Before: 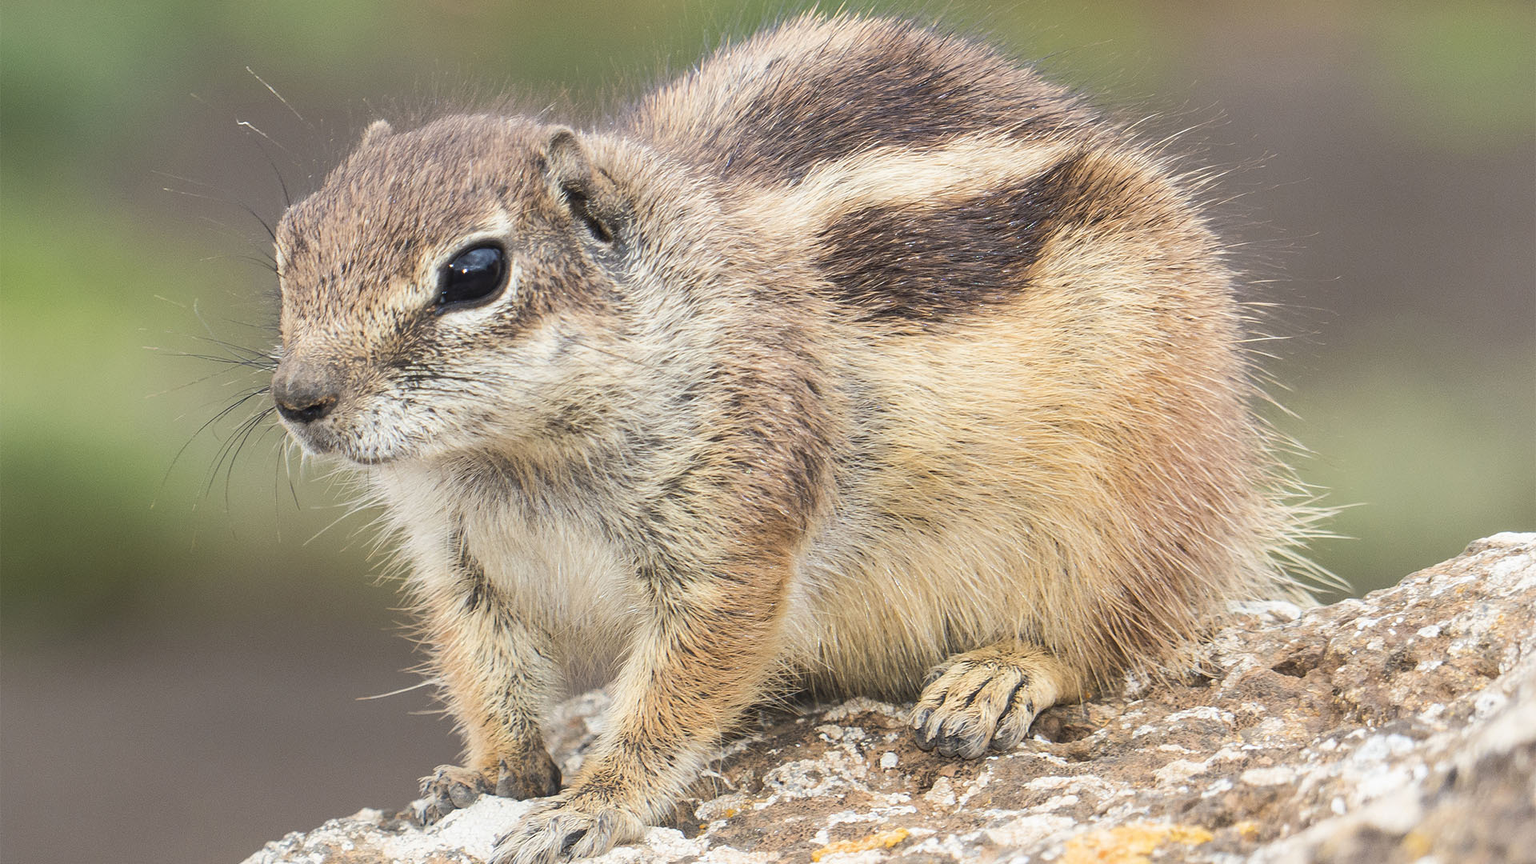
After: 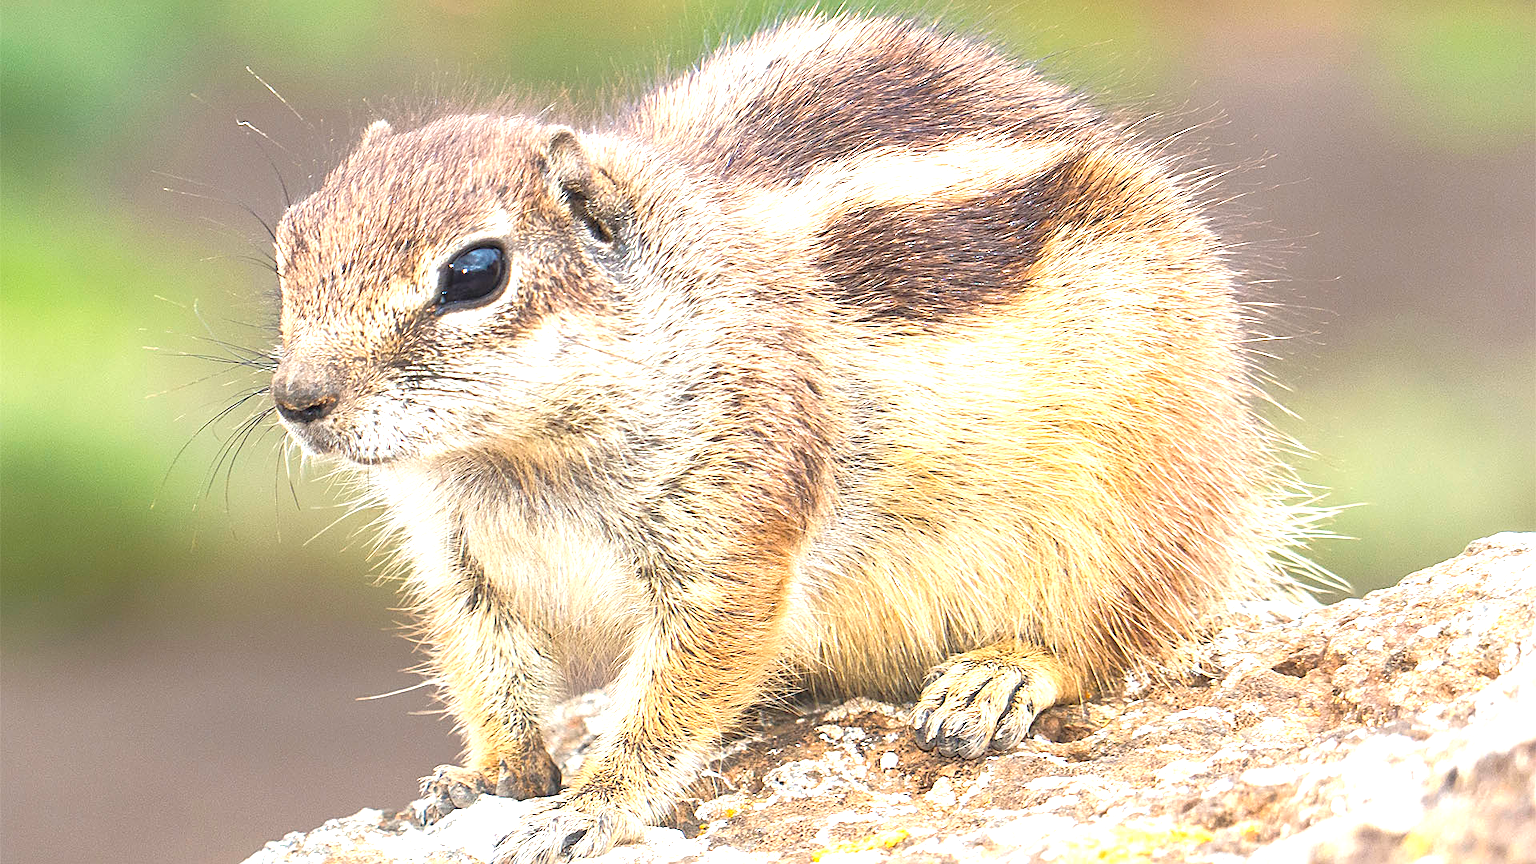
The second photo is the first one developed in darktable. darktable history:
tone curve: curves: ch0 [(0, 0) (0.003, 0.005) (0.011, 0.016) (0.025, 0.036) (0.044, 0.071) (0.069, 0.112) (0.1, 0.149) (0.136, 0.187) (0.177, 0.228) (0.224, 0.272) (0.277, 0.32) (0.335, 0.374) (0.399, 0.429) (0.468, 0.479) (0.543, 0.538) (0.623, 0.609) (0.709, 0.697) (0.801, 0.789) (0.898, 0.876) (1, 1)], color space Lab, independent channels, preserve colors none
color balance rgb: power › hue 61.33°, linear chroma grading › global chroma 15.414%, perceptual saturation grading › global saturation -0.017%, global vibrance 9.719%
sharpen: on, module defaults
exposure: black level correction 0, exposure 1 EV, compensate exposure bias true, compensate highlight preservation false
